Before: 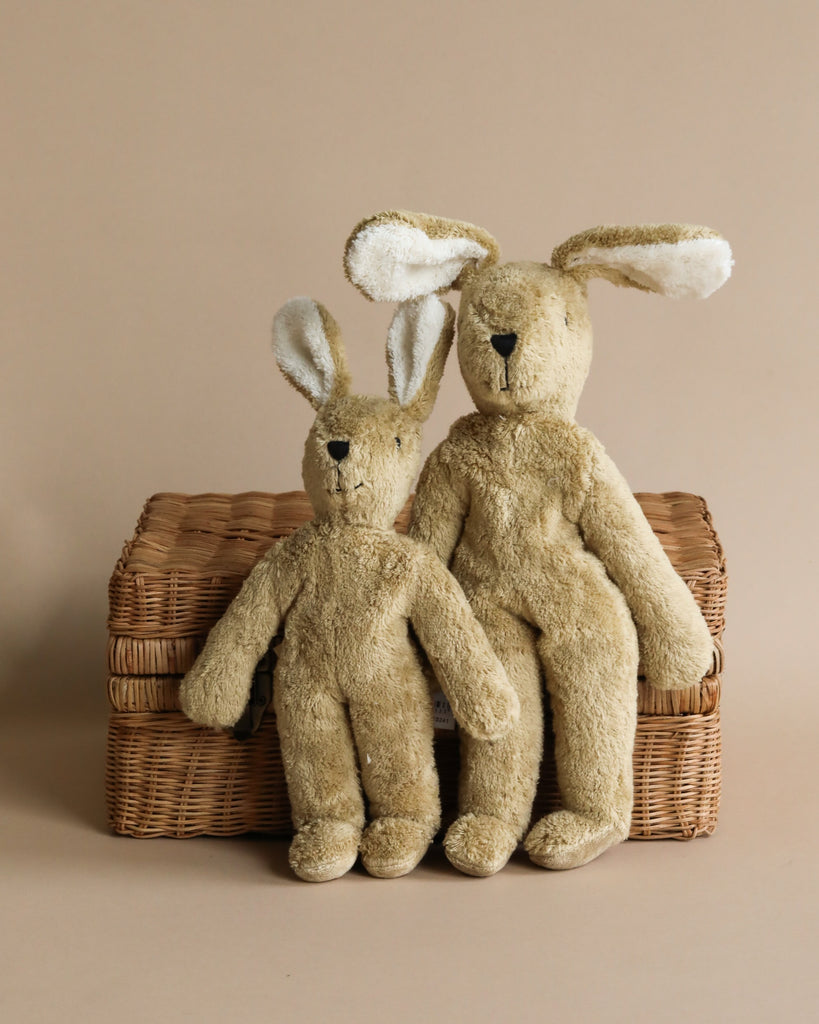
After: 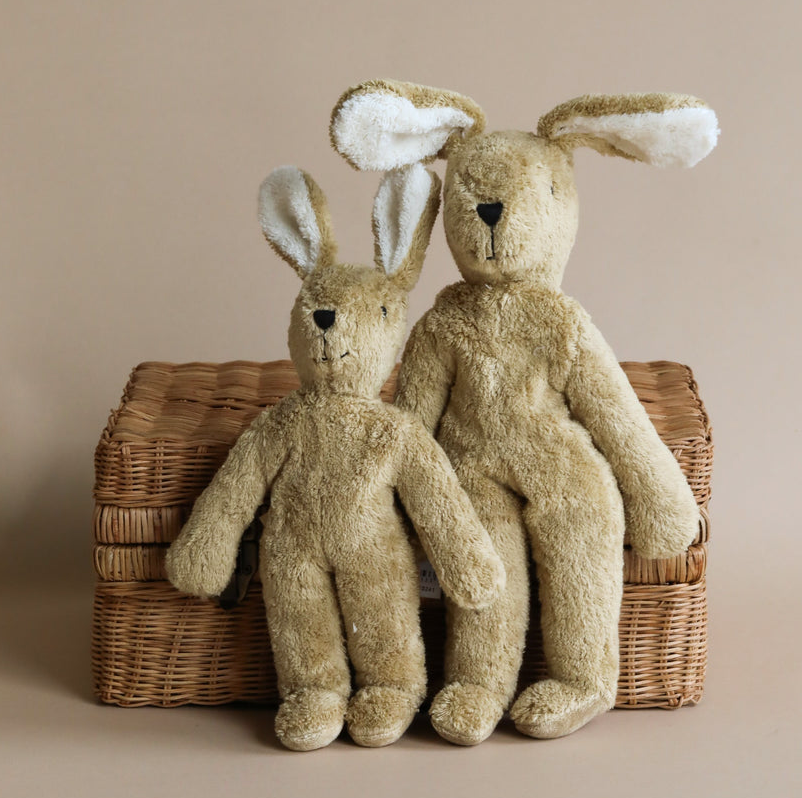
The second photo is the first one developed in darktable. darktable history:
white balance: red 0.967, blue 1.049
crop and rotate: left 1.814%, top 12.818%, right 0.25%, bottom 9.225%
